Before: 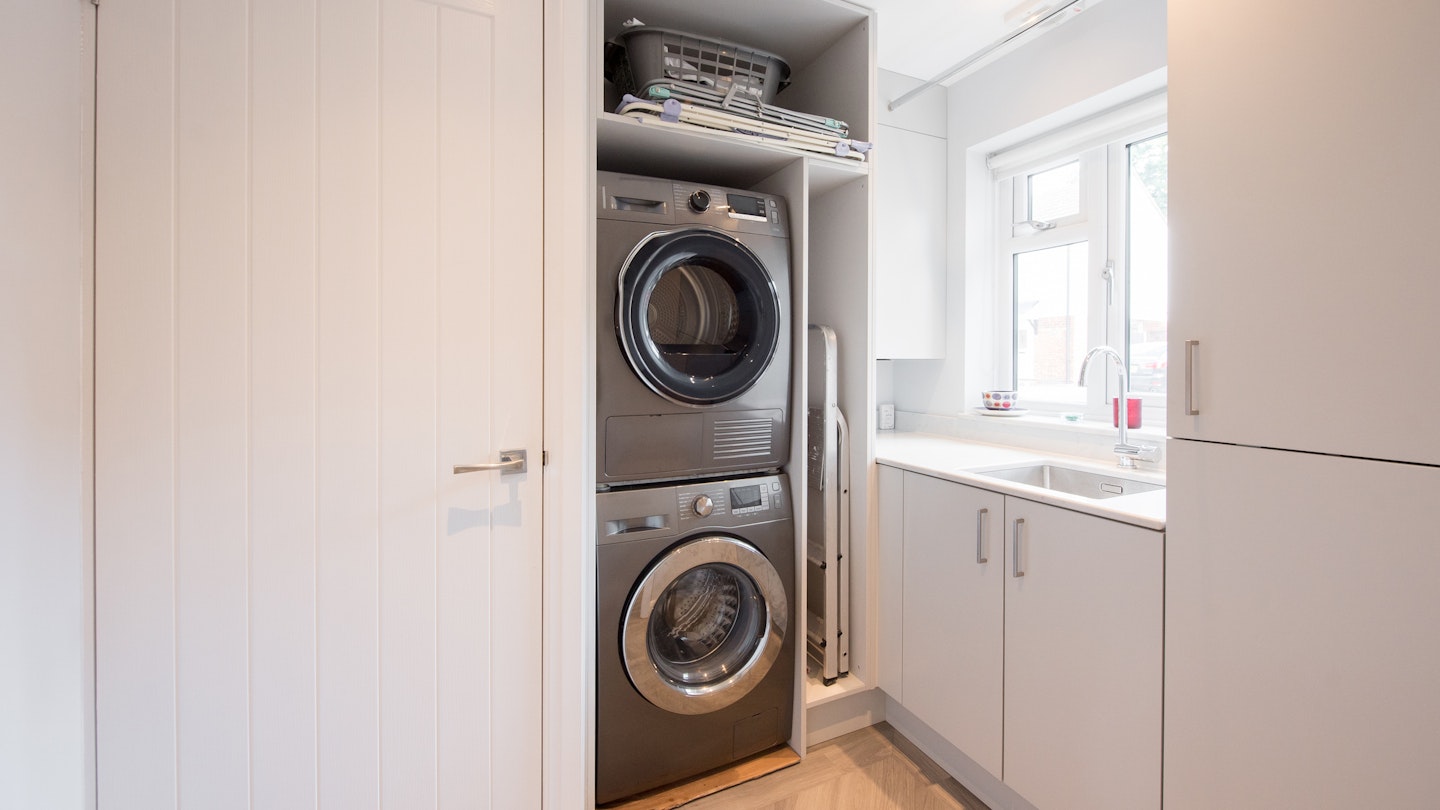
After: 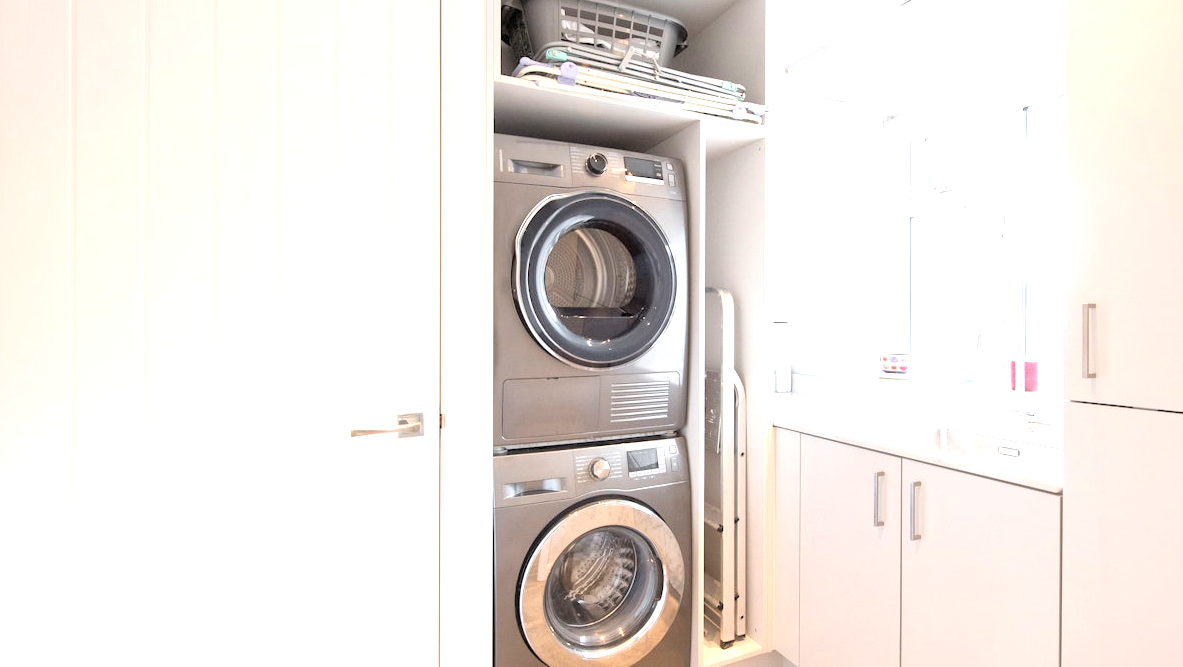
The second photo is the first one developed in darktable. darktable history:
exposure: exposure 0.923 EV, compensate highlight preservation false
crop and rotate: left 7.198%, top 4.617%, right 10.602%, bottom 13.015%
contrast brightness saturation: brightness 0.287
local contrast: mode bilateral grid, contrast 20, coarseness 21, detail 150%, midtone range 0.2
